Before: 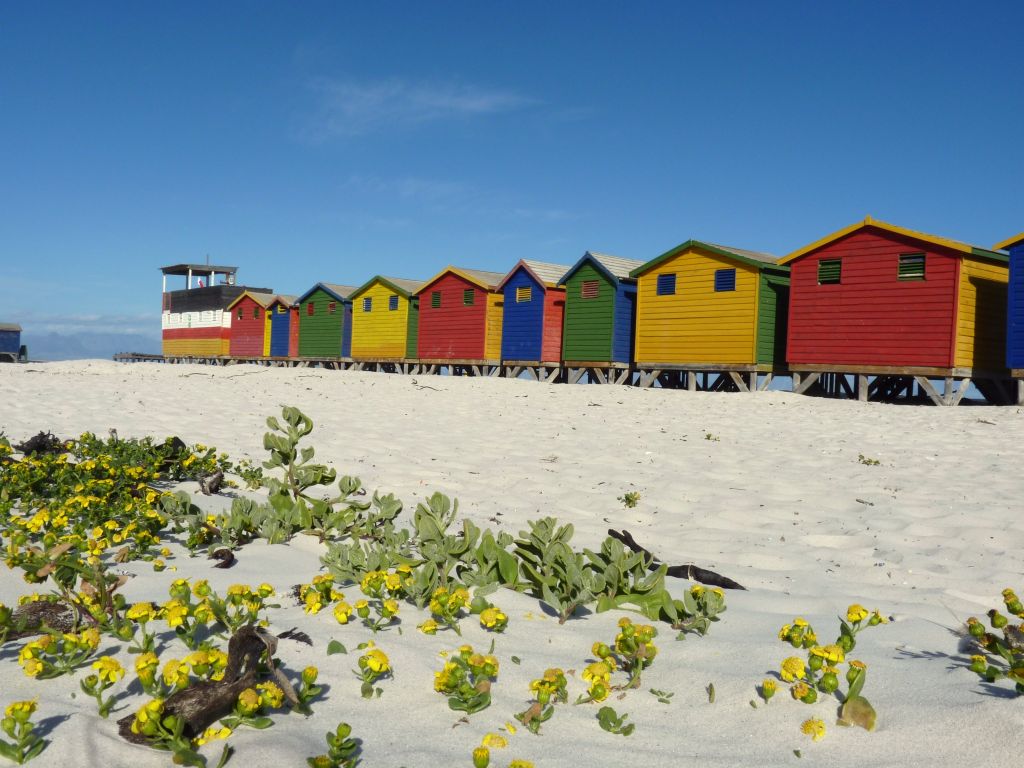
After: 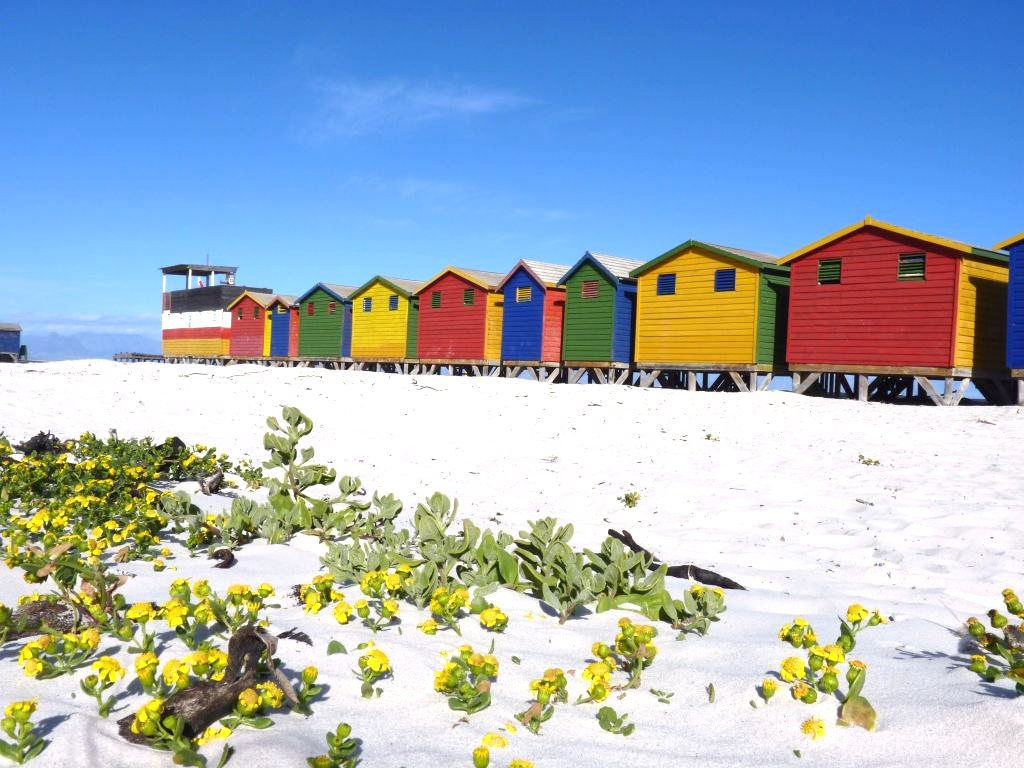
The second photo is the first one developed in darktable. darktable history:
exposure: exposure 0.669 EV, compensate highlight preservation false
white balance: red 1.004, blue 1.096
